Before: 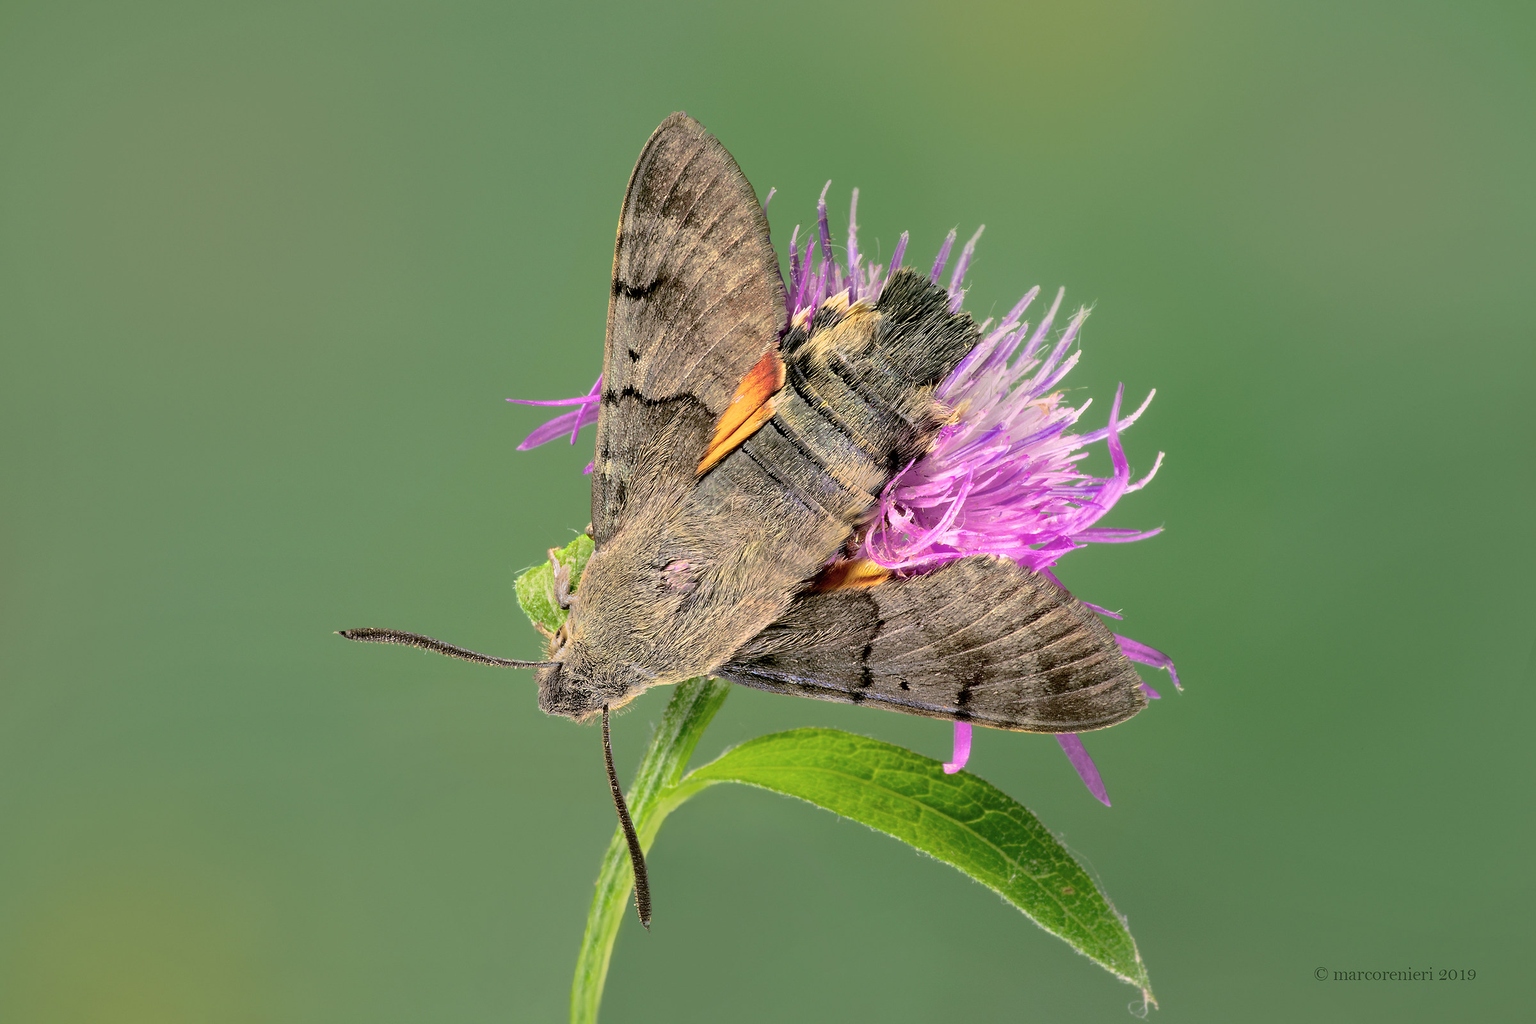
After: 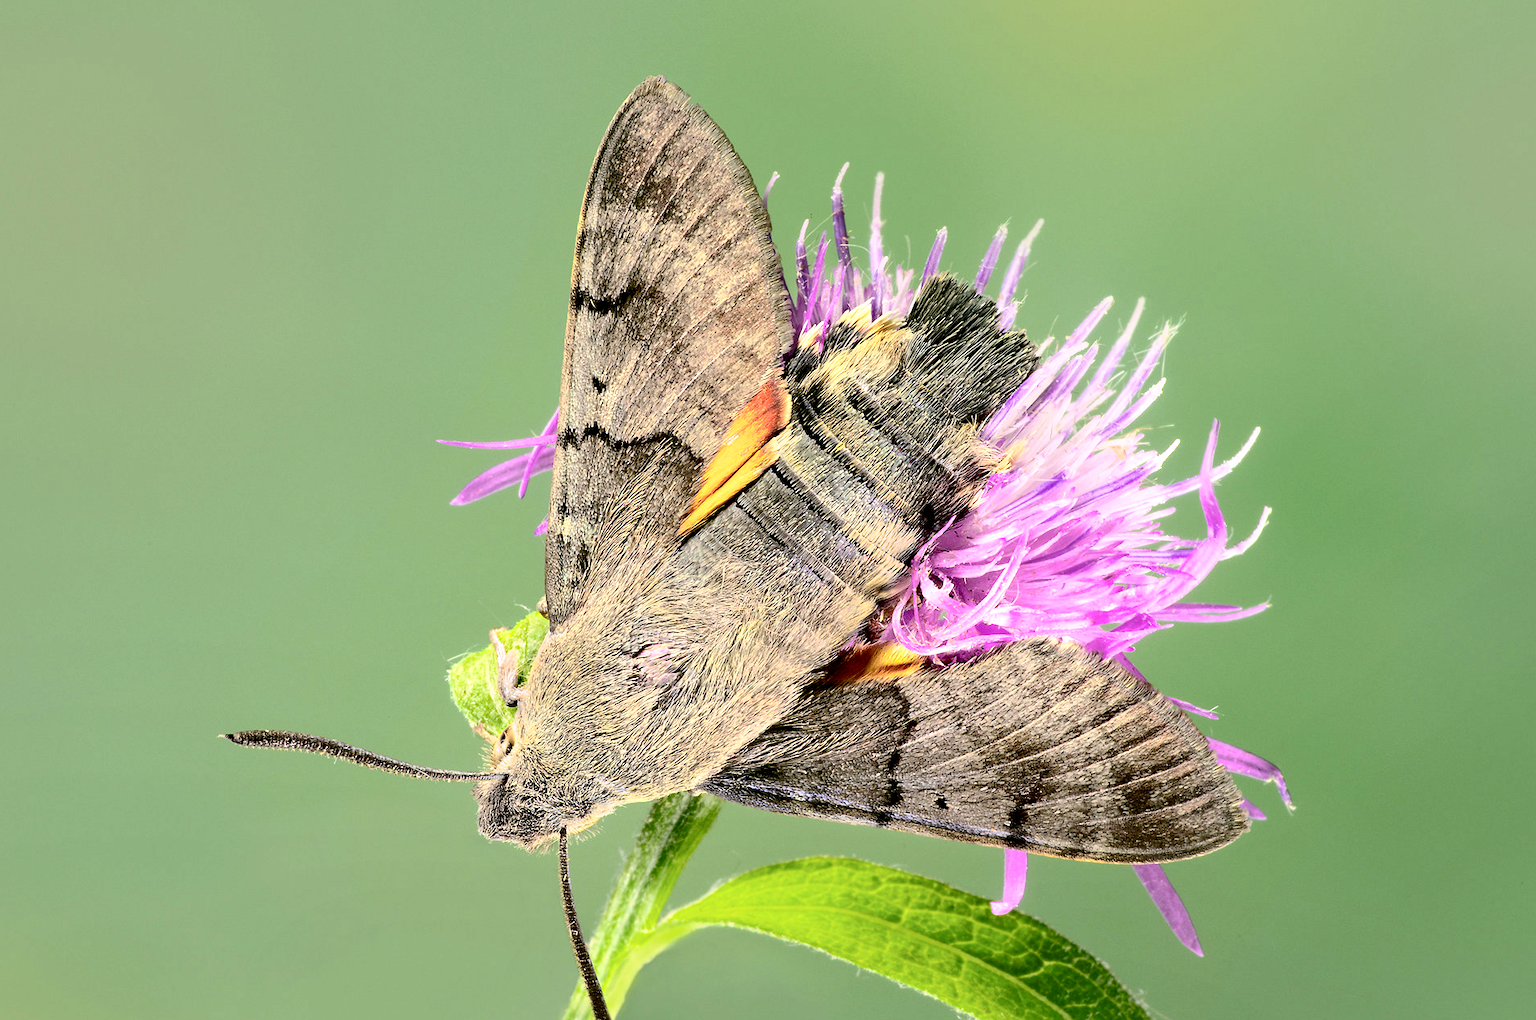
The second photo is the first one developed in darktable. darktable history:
contrast brightness saturation: contrast 0.224
crop and rotate: left 10.542%, top 5.066%, right 10.504%, bottom 16.26%
exposure: black level correction 0, exposure 0.499 EV, compensate highlight preservation false
